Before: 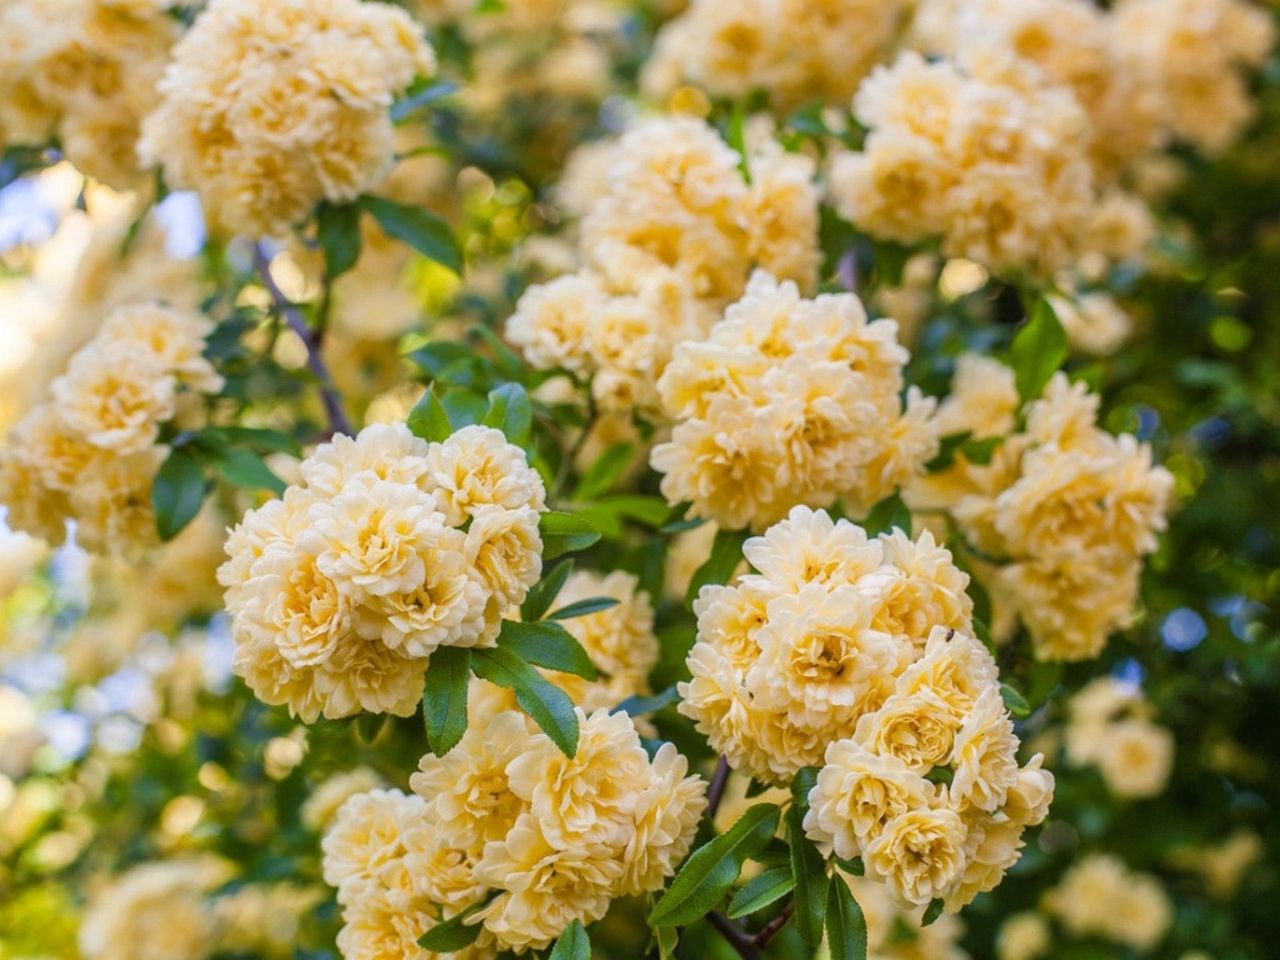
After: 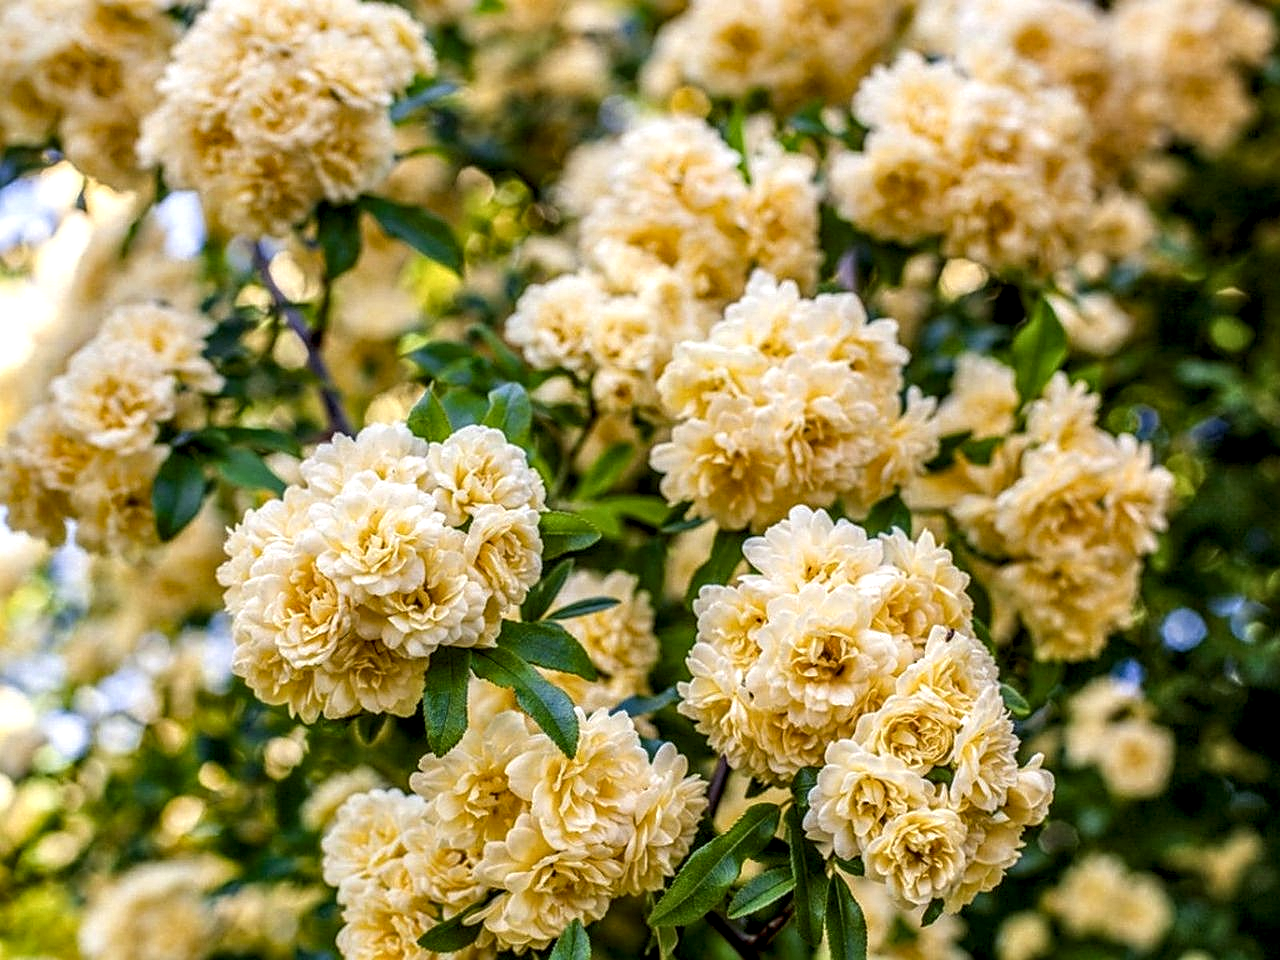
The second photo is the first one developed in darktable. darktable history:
local contrast: highlights 12%, shadows 38%, detail 183%, midtone range 0.471
sharpen: on, module defaults
